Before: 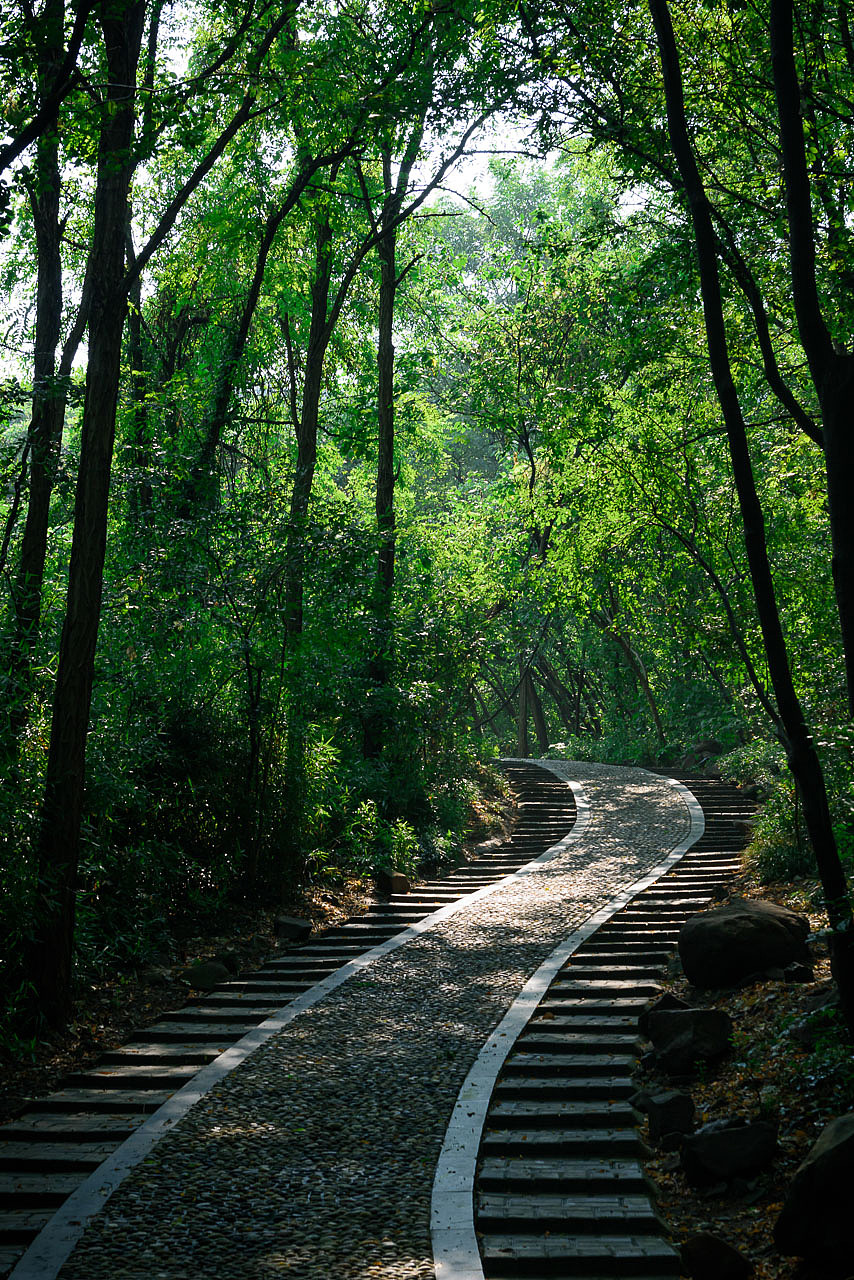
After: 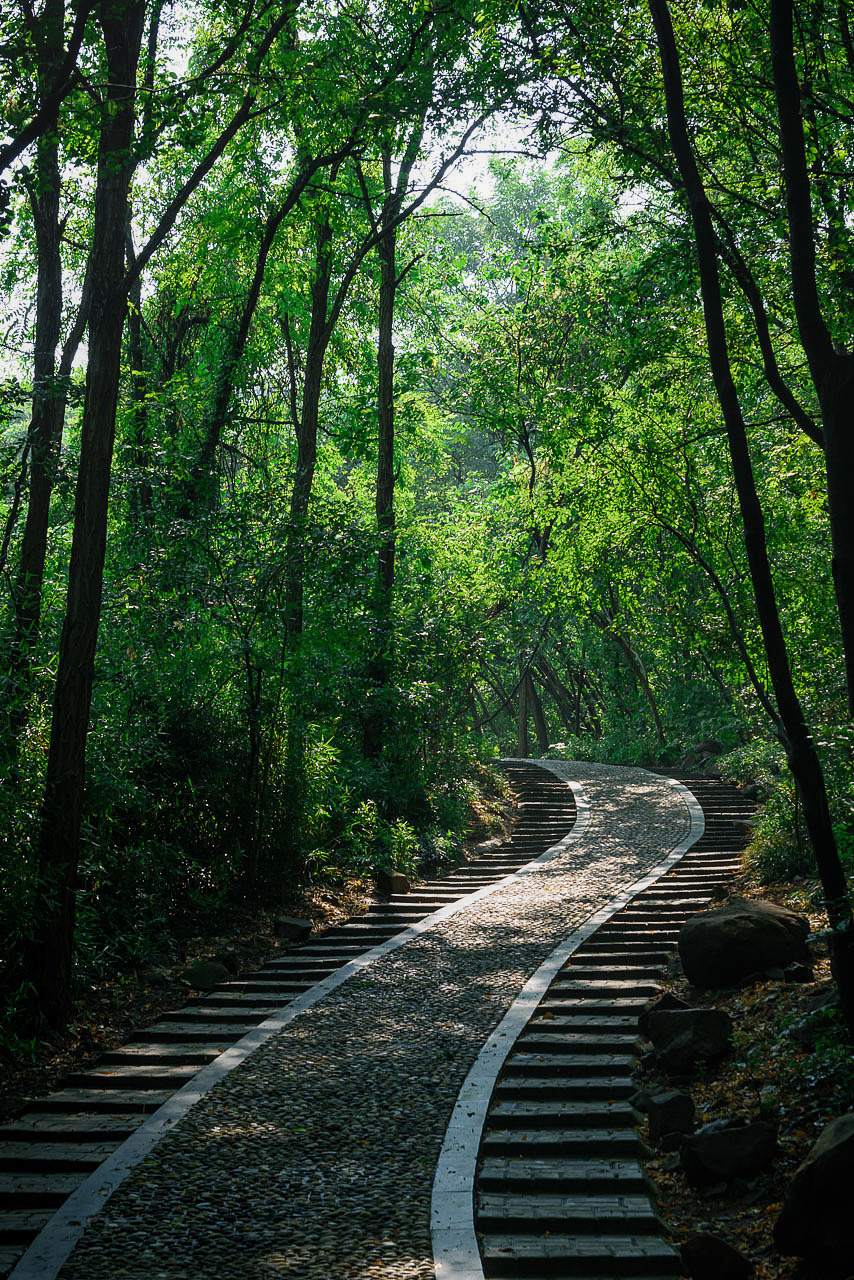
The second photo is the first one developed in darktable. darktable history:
local contrast: detail 110%
exposure: exposure 0.02 EV, compensate highlight preservation false
